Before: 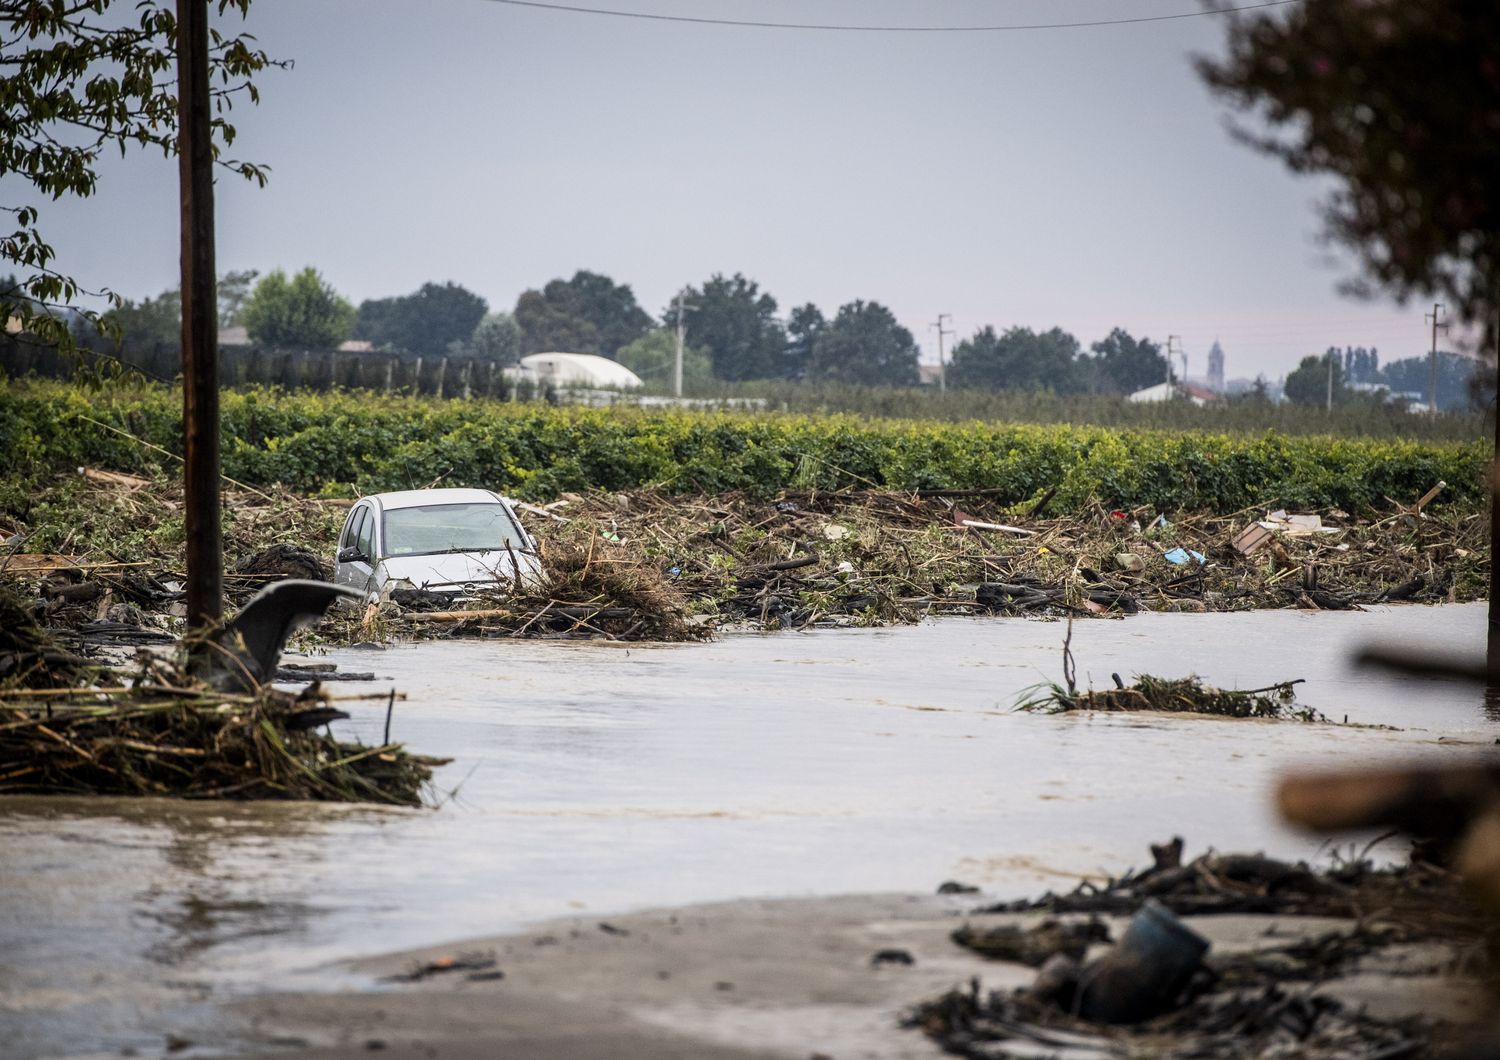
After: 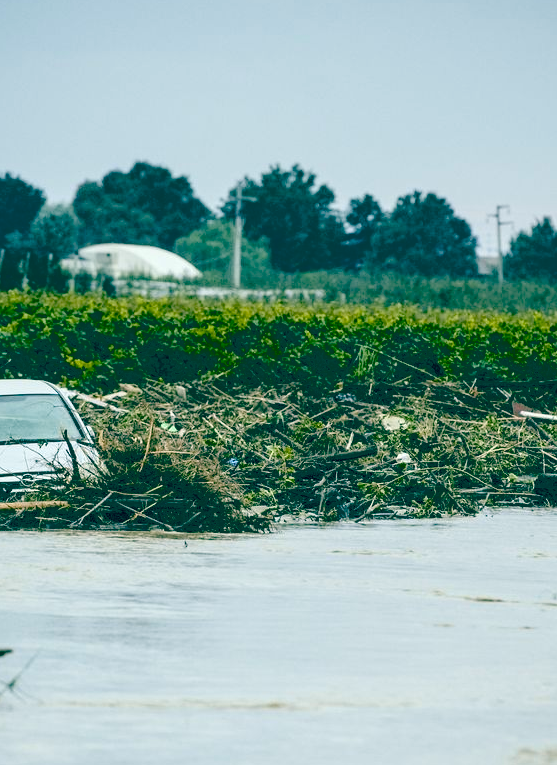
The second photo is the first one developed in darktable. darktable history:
exposure: black level correction -0.008, exposure 0.067 EV, compensate highlight preservation false
crop and rotate: left 29.498%, top 10.377%, right 33.347%, bottom 17.42%
color balance rgb: global offset › luminance -0.54%, global offset › chroma 0.903%, global offset › hue 173.89°, perceptual saturation grading › global saturation 34.849%, perceptual saturation grading › highlights -25.045%, perceptual saturation grading › shadows 49.291%, saturation formula JzAzBz (2021)
